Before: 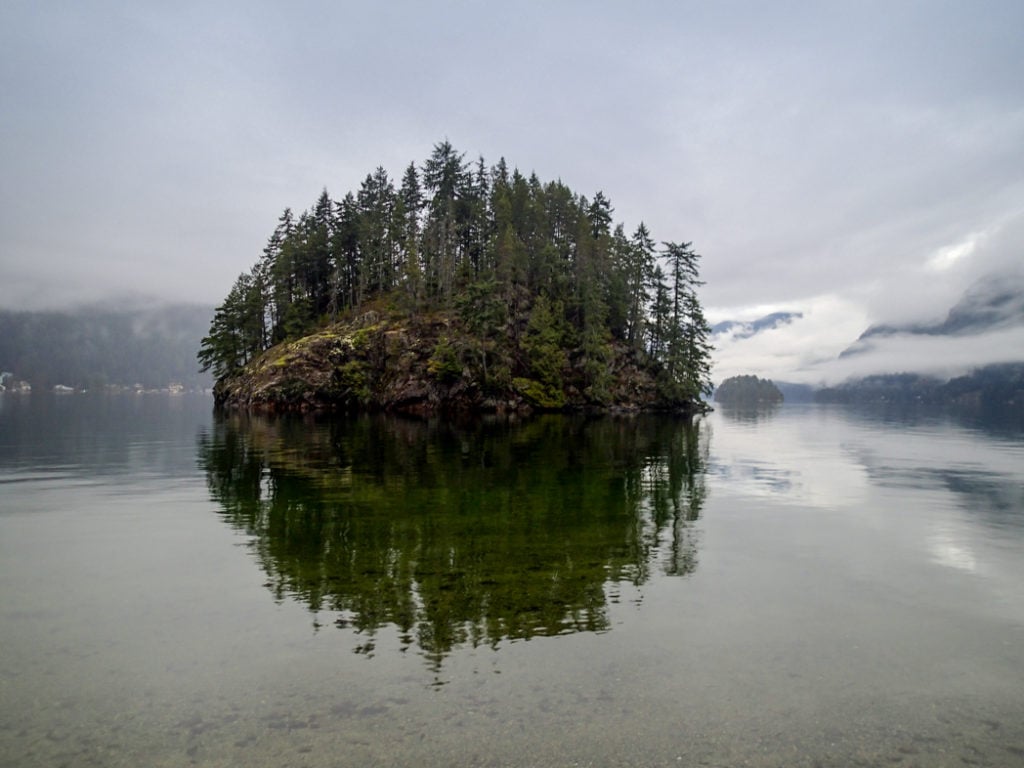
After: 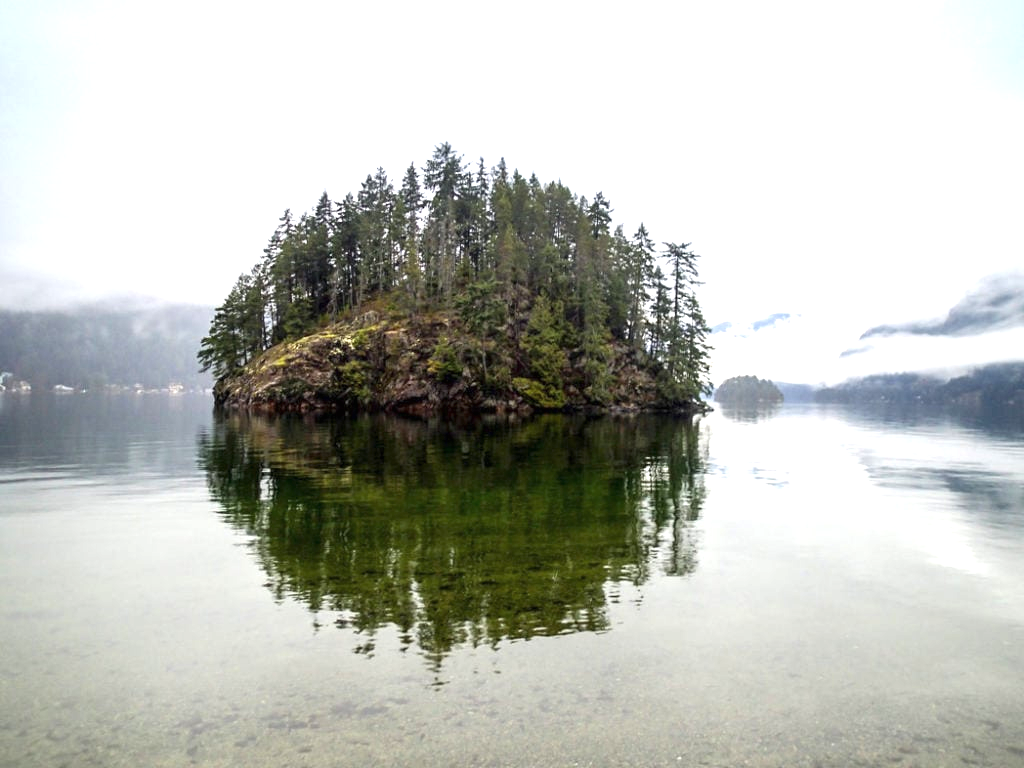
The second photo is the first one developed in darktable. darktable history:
contrast brightness saturation: saturation -0.057
exposure: black level correction 0, exposure 1.28 EV, compensate exposure bias true, compensate highlight preservation false
